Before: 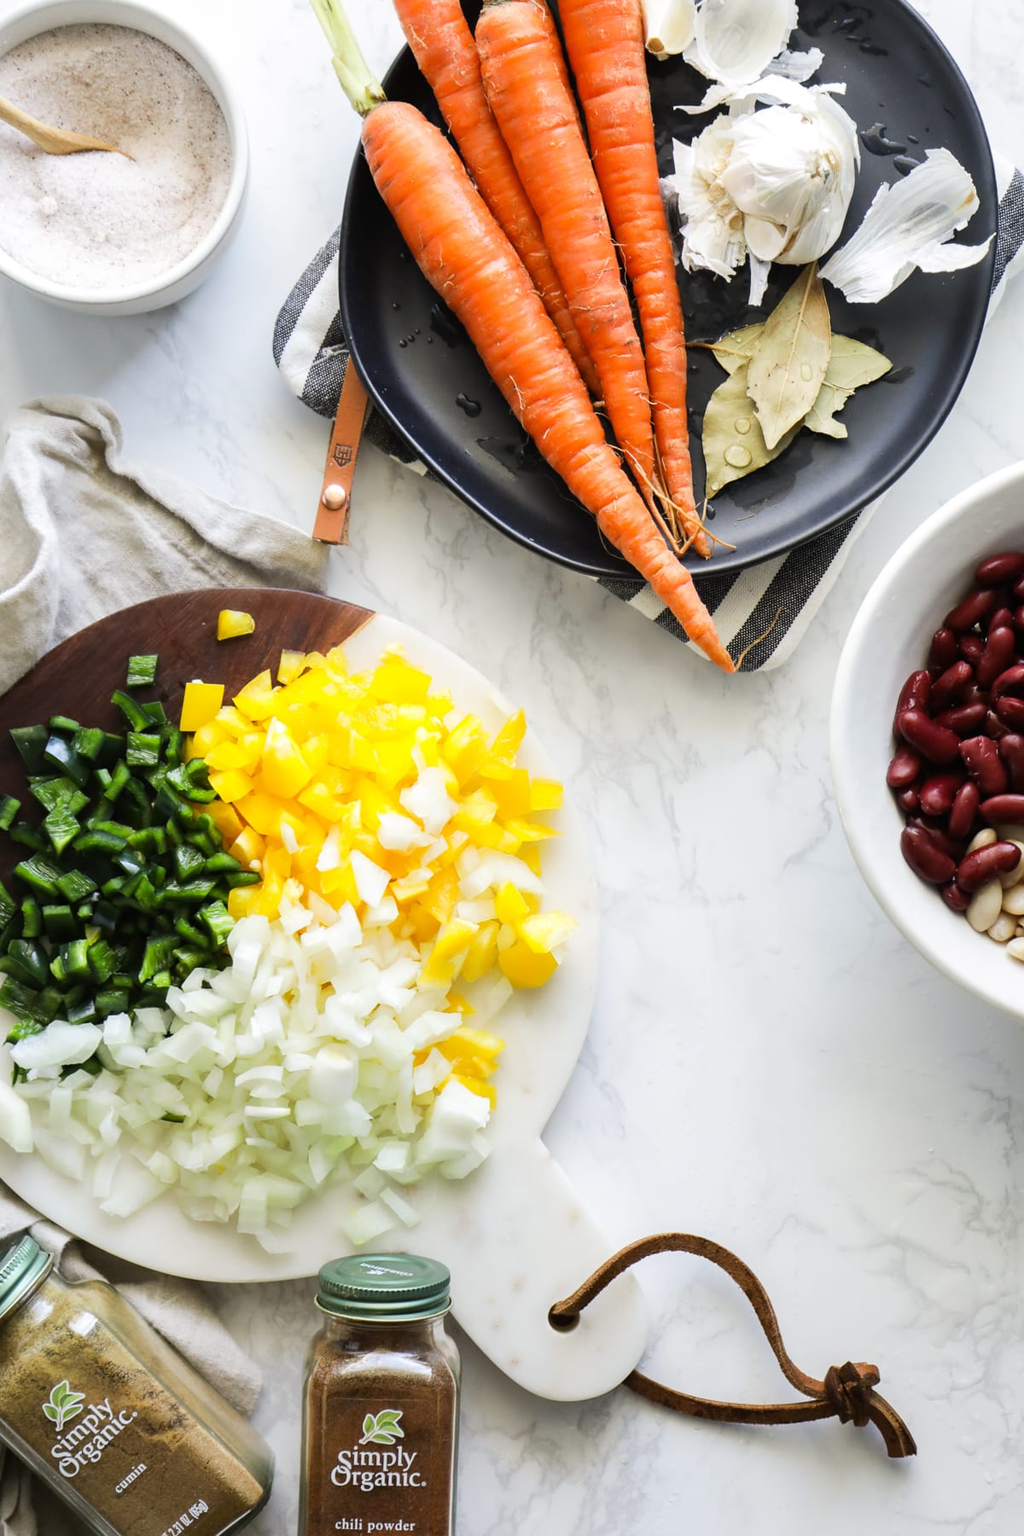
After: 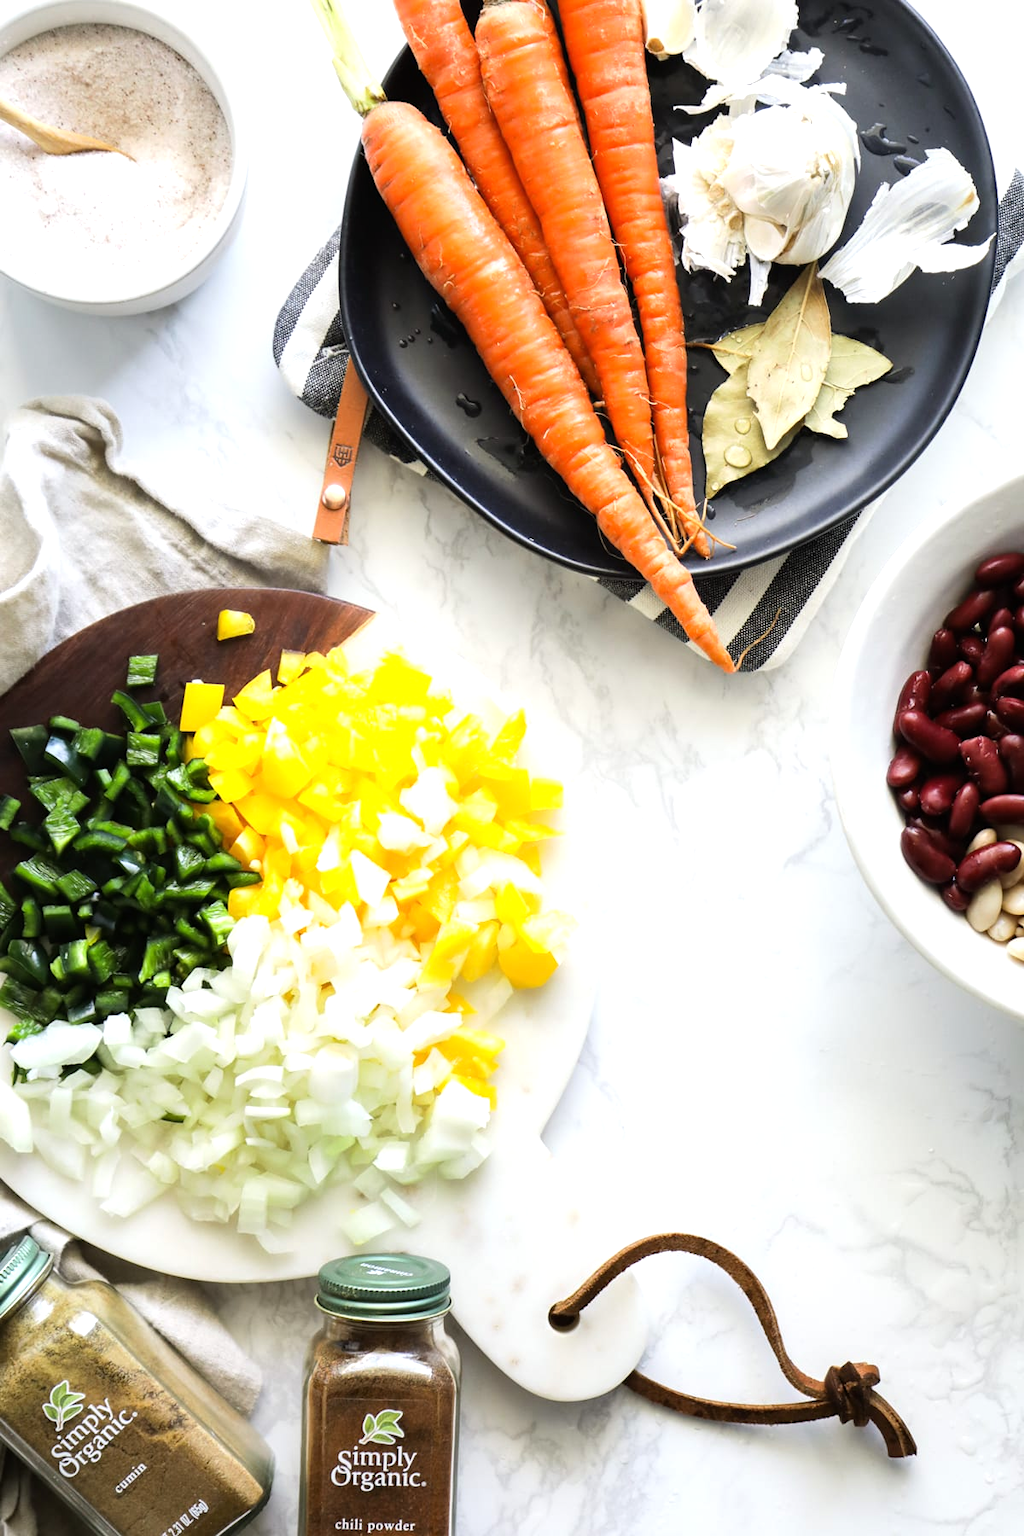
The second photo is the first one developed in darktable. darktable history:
tone equalizer: -8 EV -0.394 EV, -7 EV -0.391 EV, -6 EV -0.349 EV, -5 EV -0.183 EV, -3 EV 0.204 EV, -2 EV 0.328 EV, -1 EV 0.4 EV, +0 EV 0.428 EV
